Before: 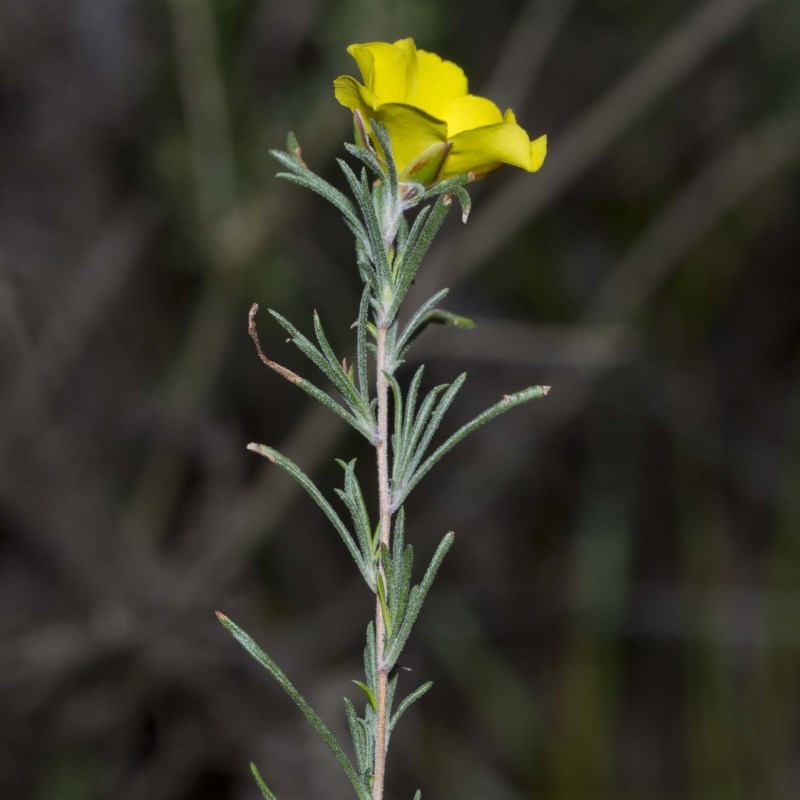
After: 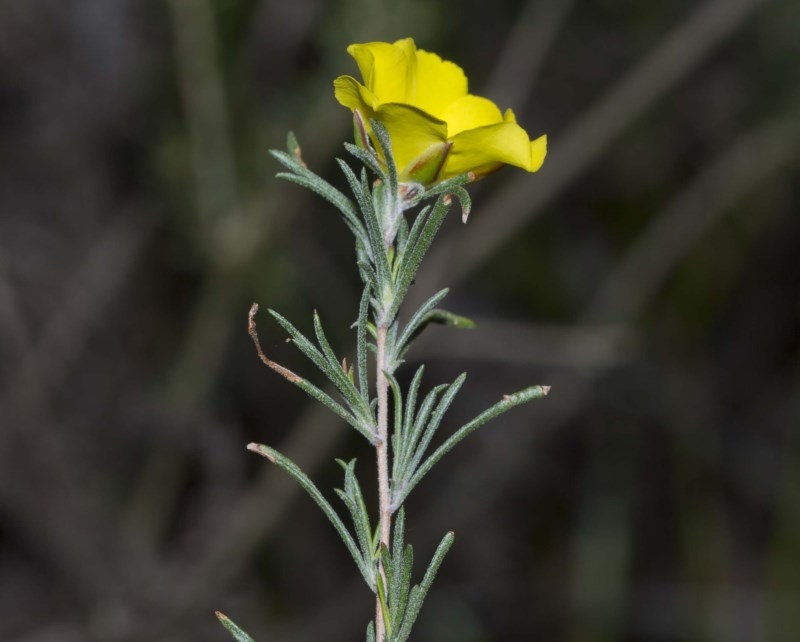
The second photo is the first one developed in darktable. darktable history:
crop: bottom 19.662%
